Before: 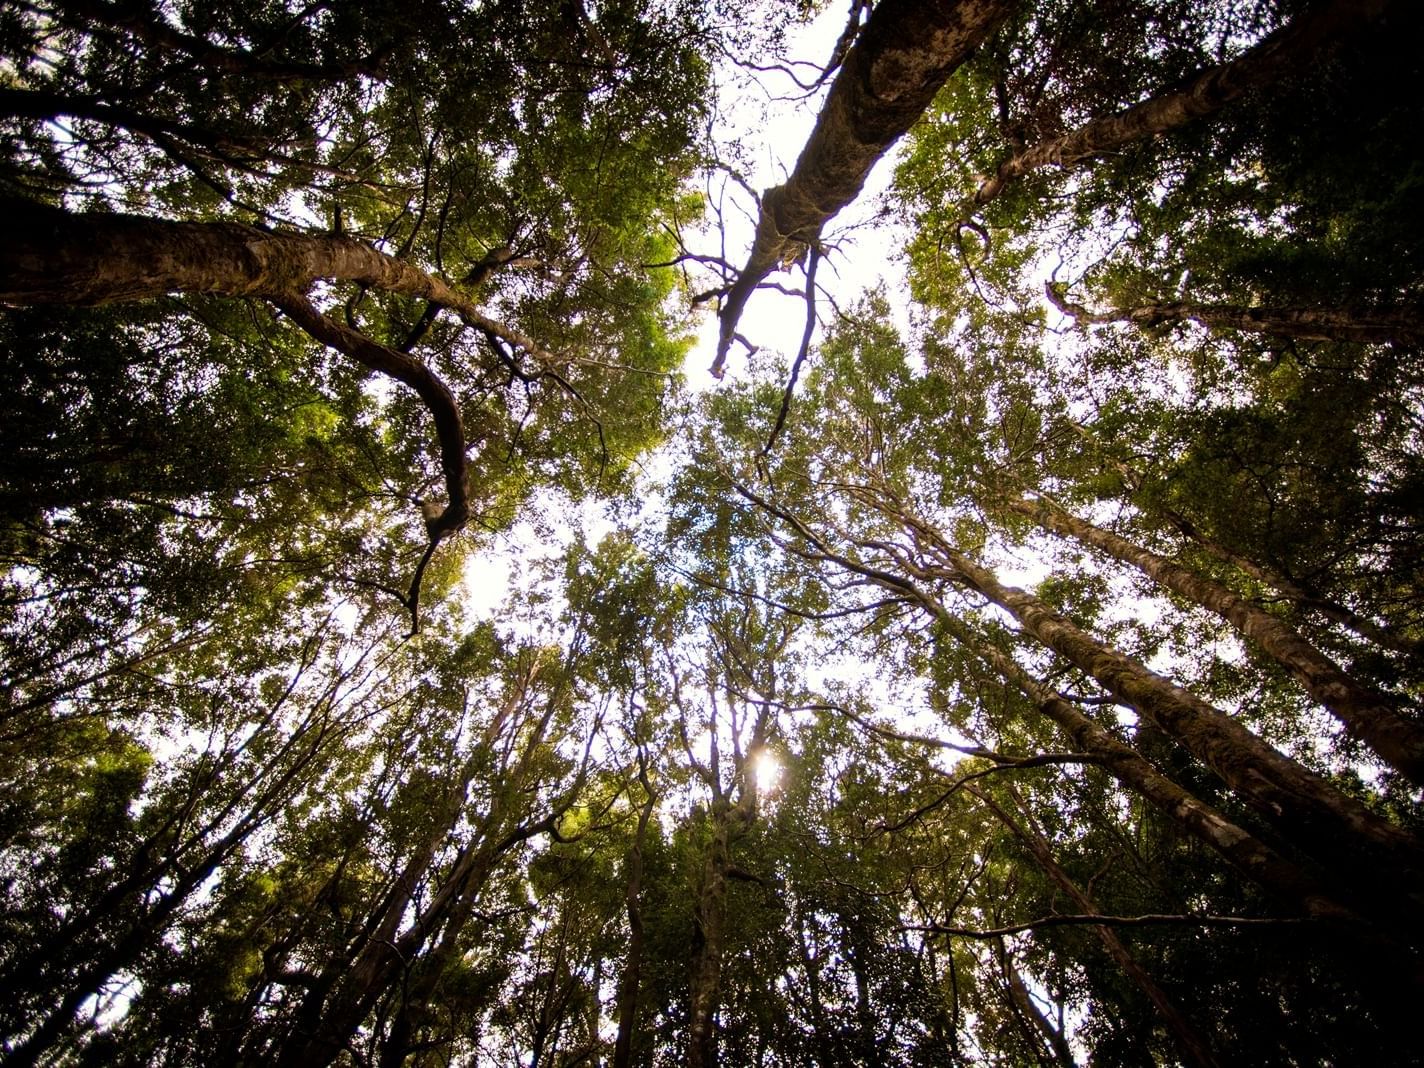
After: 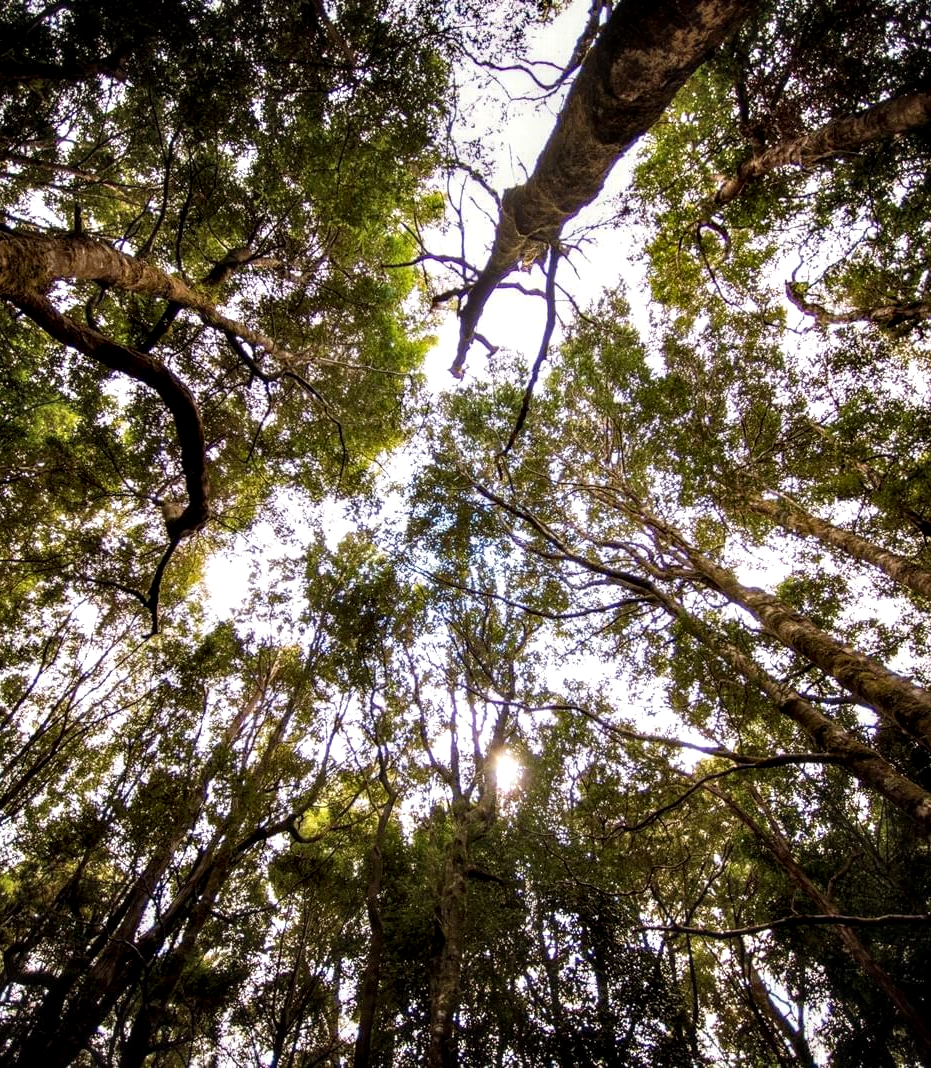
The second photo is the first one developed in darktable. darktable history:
haze removal: adaptive false
contrast equalizer: octaves 7, y [[0.579, 0.58, 0.505, 0.5, 0.5, 0.5], [0.5 ×6], [0.5 ×6], [0 ×6], [0 ×6]]
local contrast: on, module defaults
crop and rotate: left 18.302%, right 16.285%
